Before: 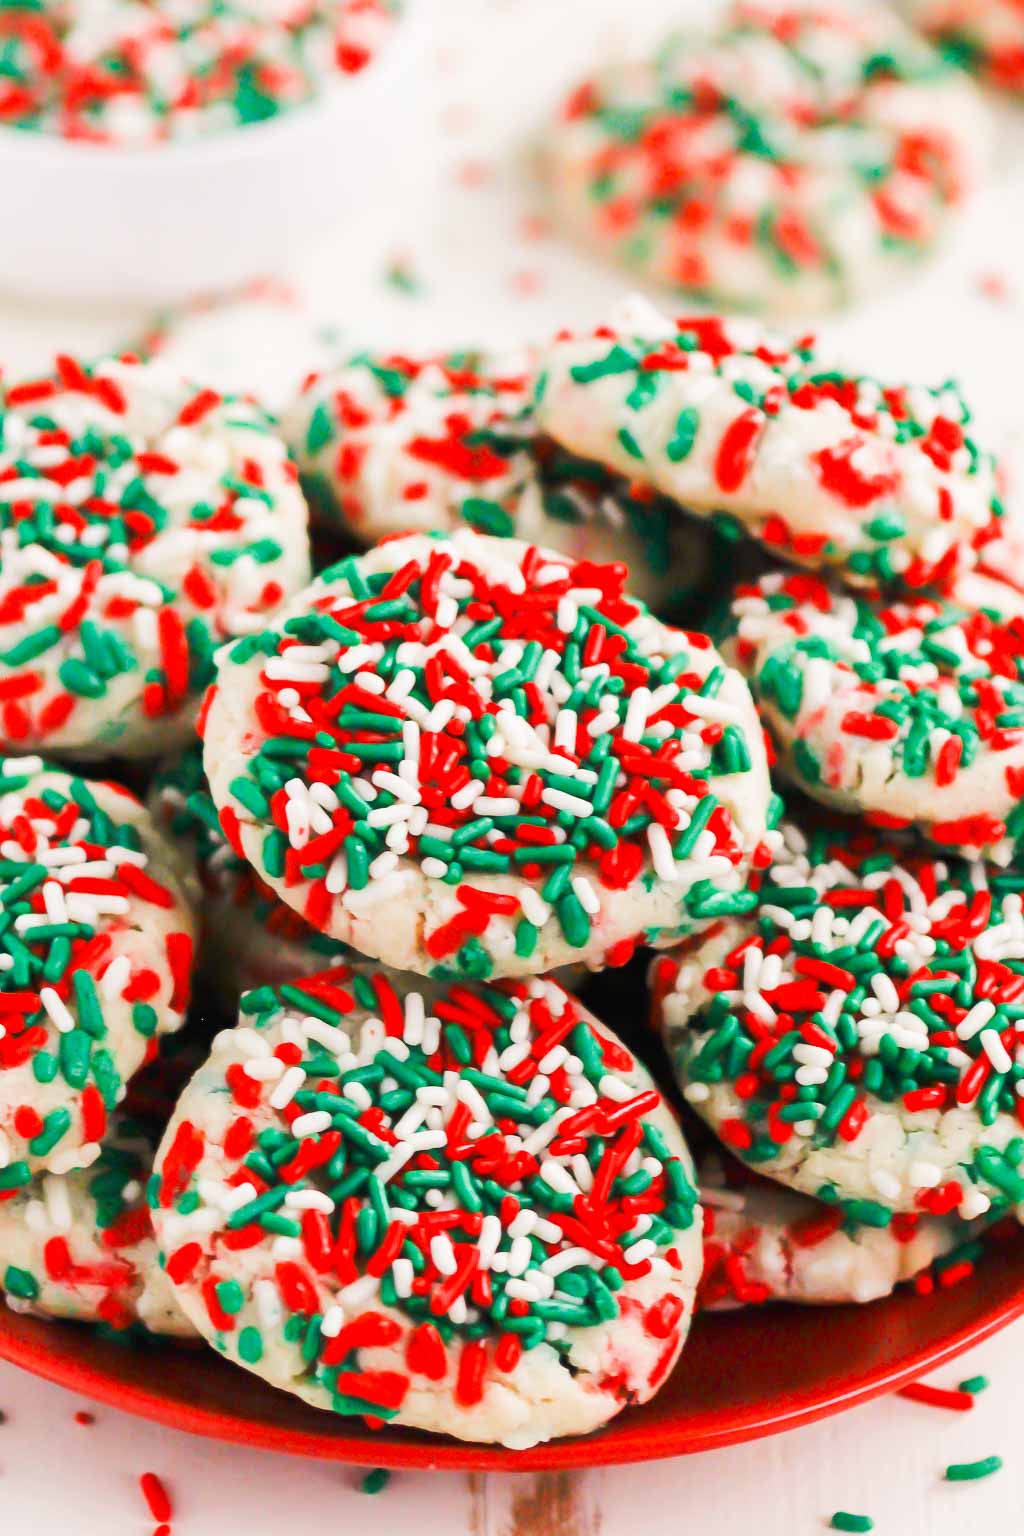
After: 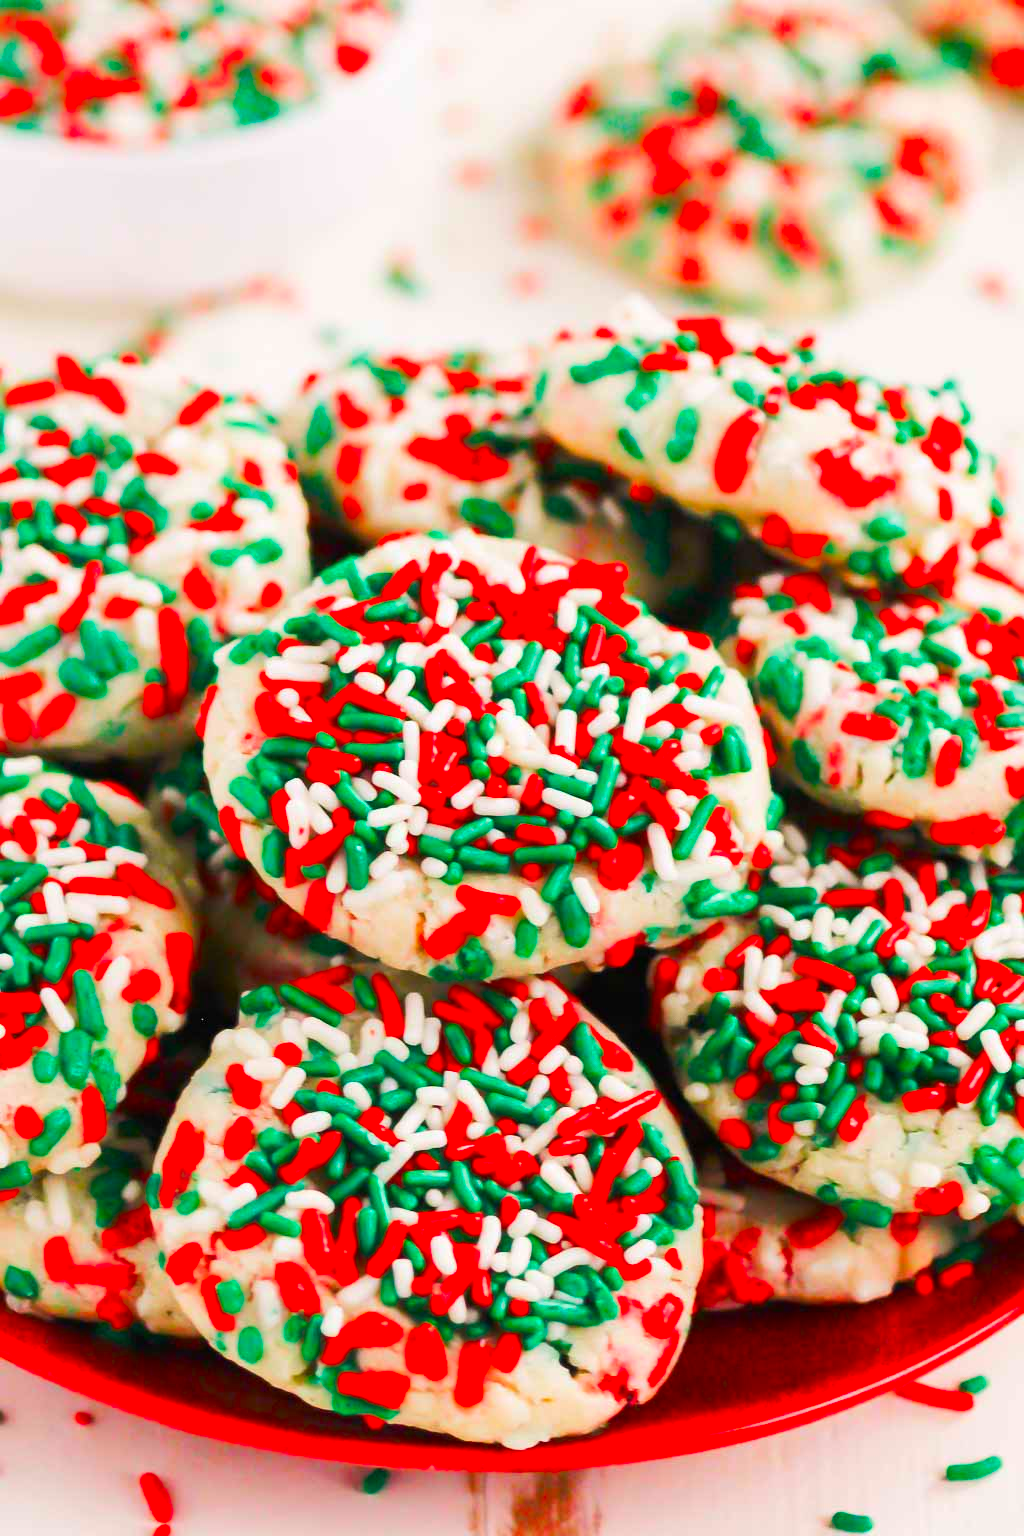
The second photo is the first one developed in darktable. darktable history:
contrast brightness saturation: saturation 0.504
